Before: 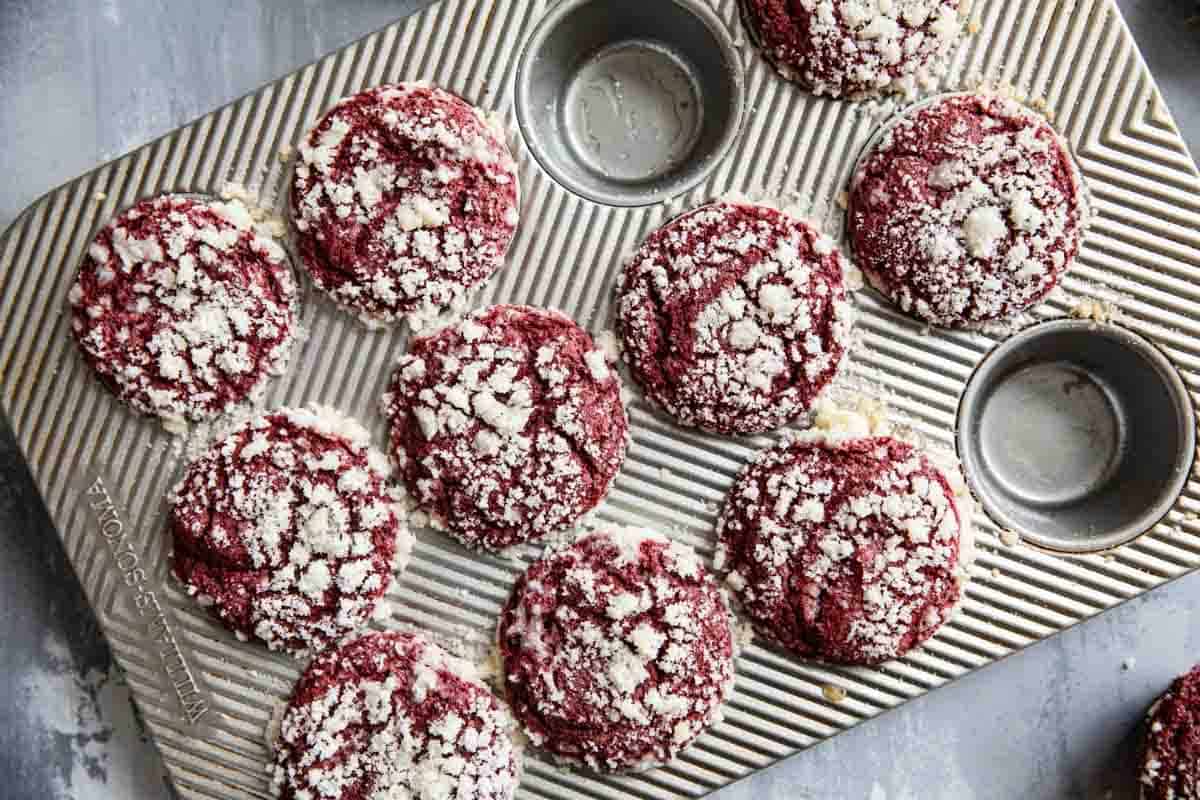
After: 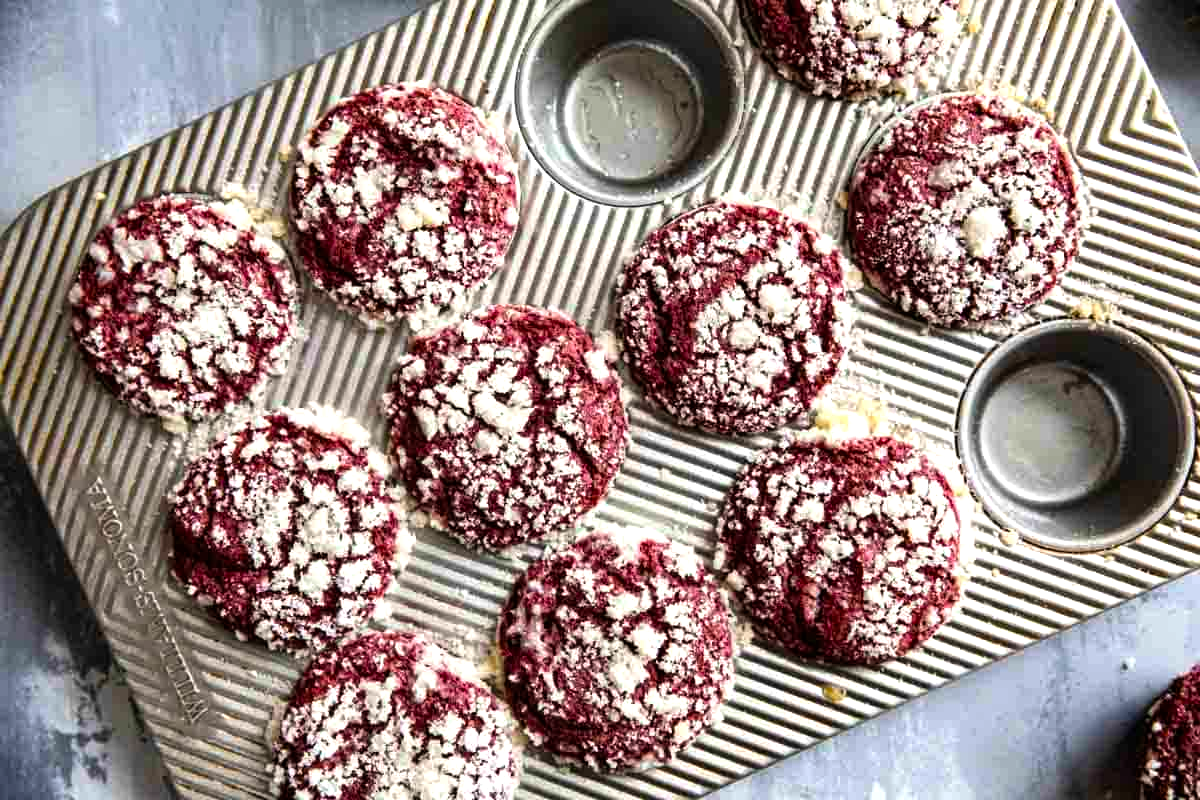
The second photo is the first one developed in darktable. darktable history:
color balance rgb: linear chroma grading › global chroma 14.685%, perceptual saturation grading › global saturation 10.044%, global vibrance 25.04%, contrast 20.441%
